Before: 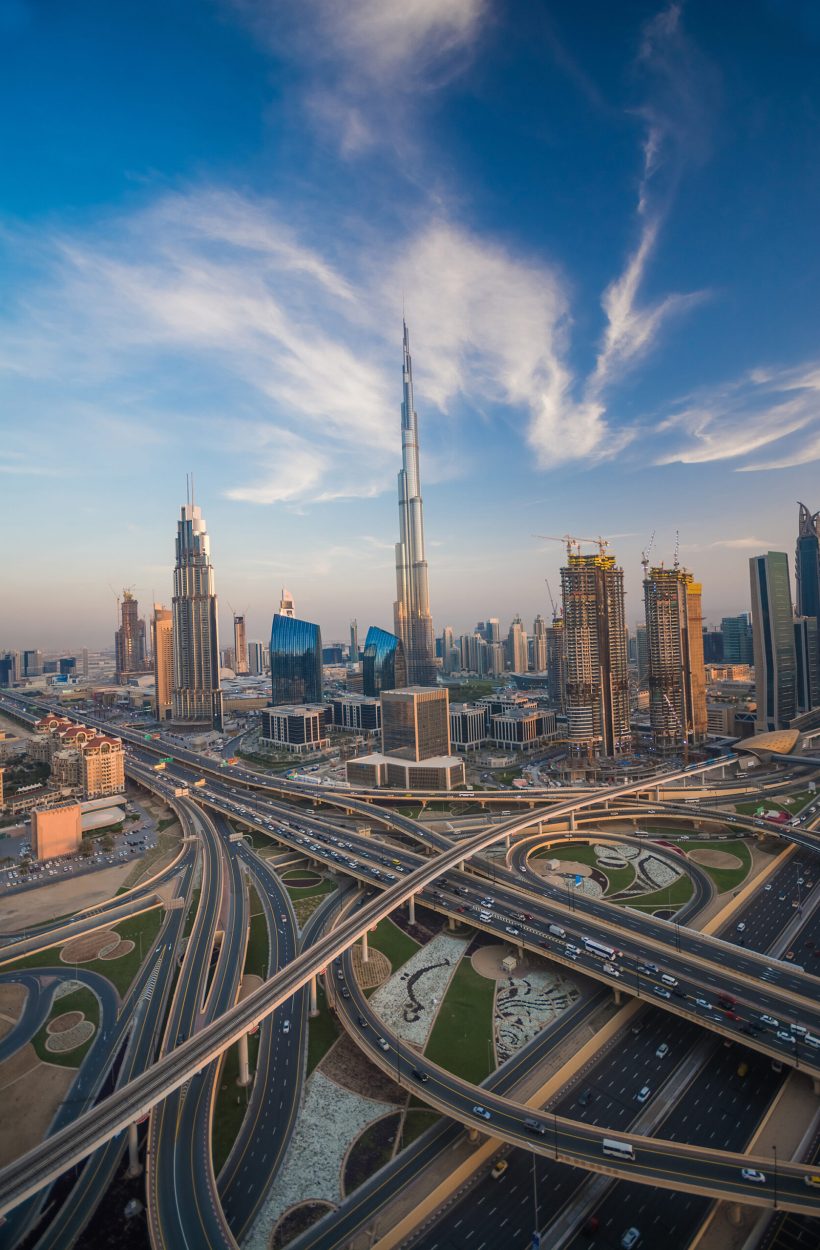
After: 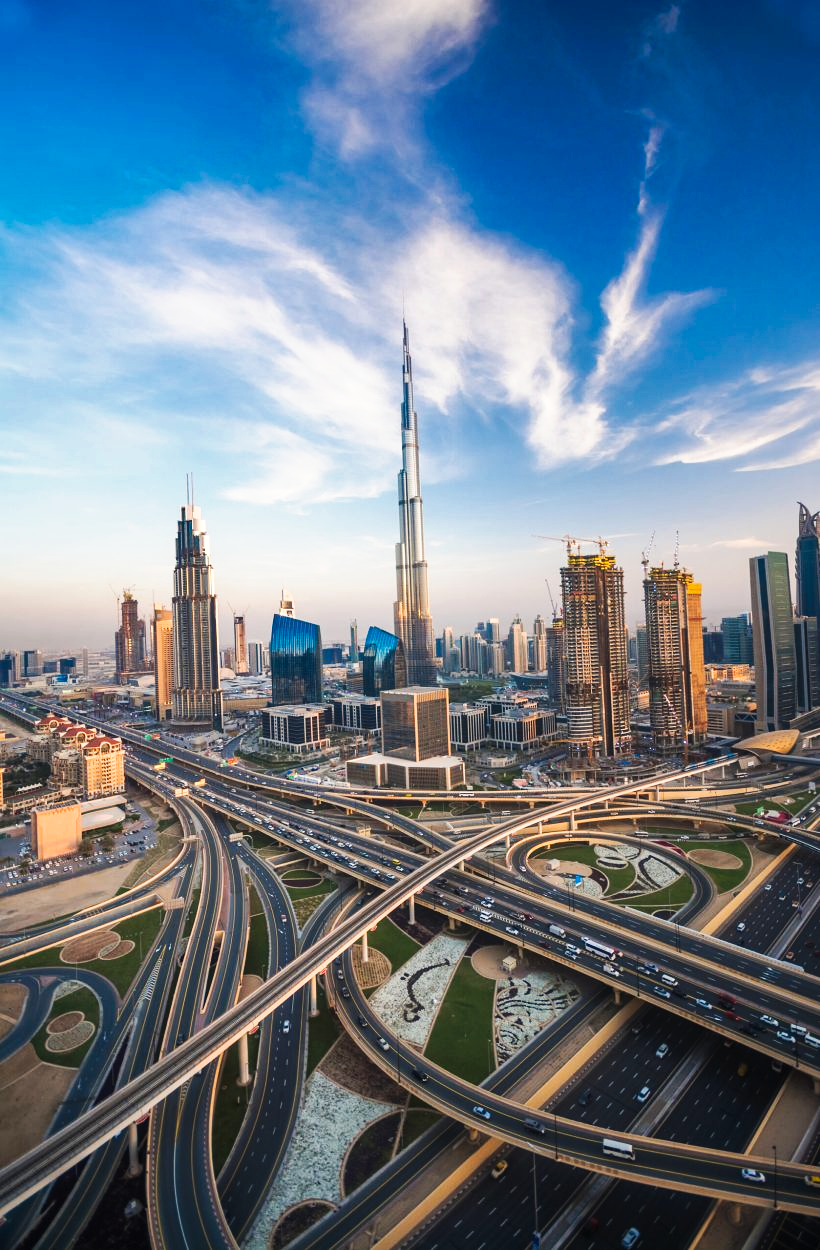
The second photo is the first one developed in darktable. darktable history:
shadows and highlights: shadows 12, white point adjustment 1.2, soften with gaussian
tone curve: curves: ch0 [(0, 0) (0.003, 0.003) (0.011, 0.009) (0.025, 0.022) (0.044, 0.037) (0.069, 0.051) (0.1, 0.079) (0.136, 0.114) (0.177, 0.152) (0.224, 0.212) (0.277, 0.281) (0.335, 0.358) (0.399, 0.459) (0.468, 0.573) (0.543, 0.684) (0.623, 0.779) (0.709, 0.866) (0.801, 0.949) (0.898, 0.98) (1, 1)], preserve colors none
